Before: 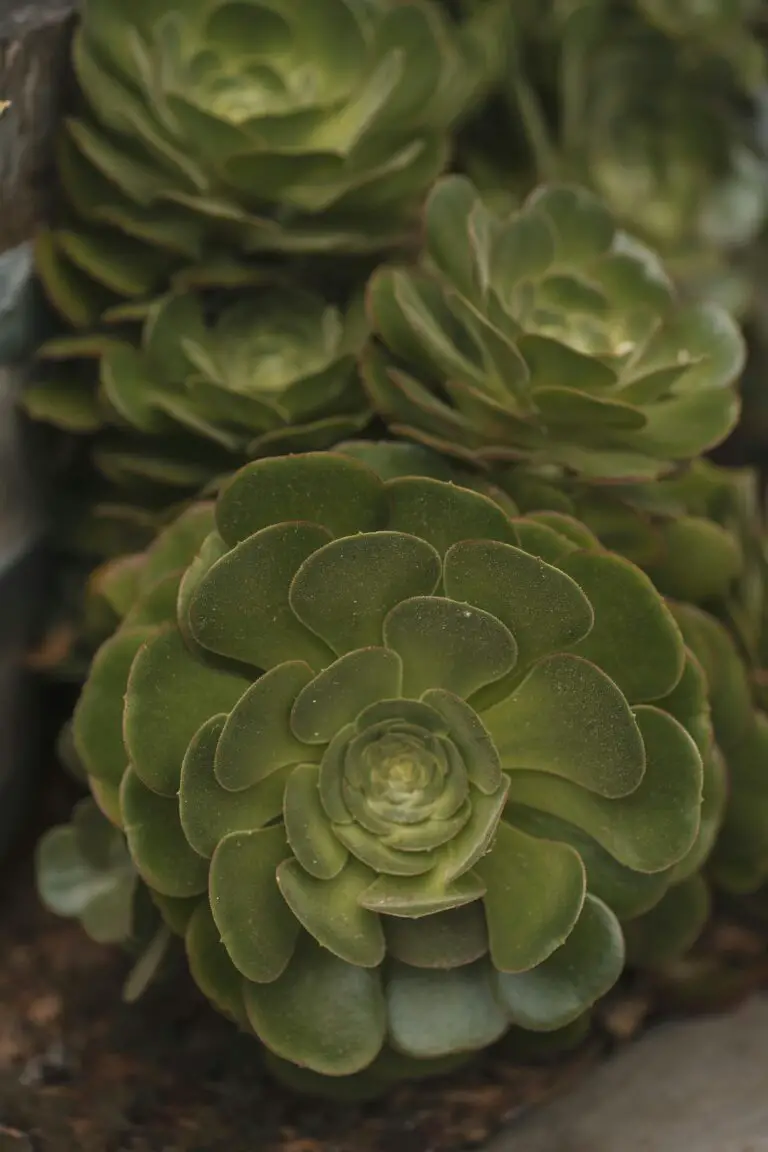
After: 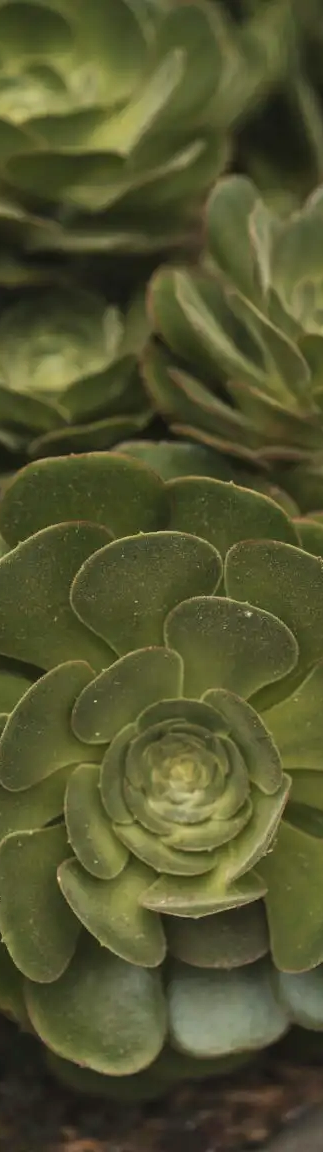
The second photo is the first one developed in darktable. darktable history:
crop: left 28.583%, right 29.231%
shadows and highlights: soften with gaussian
tone equalizer: -8 EV -0.417 EV, -7 EV -0.389 EV, -6 EV -0.333 EV, -5 EV -0.222 EV, -3 EV 0.222 EV, -2 EV 0.333 EV, -1 EV 0.389 EV, +0 EV 0.417 EV, edges refinement/feathering 500, mask exposure compensation -1.57 EV, preserve details no
